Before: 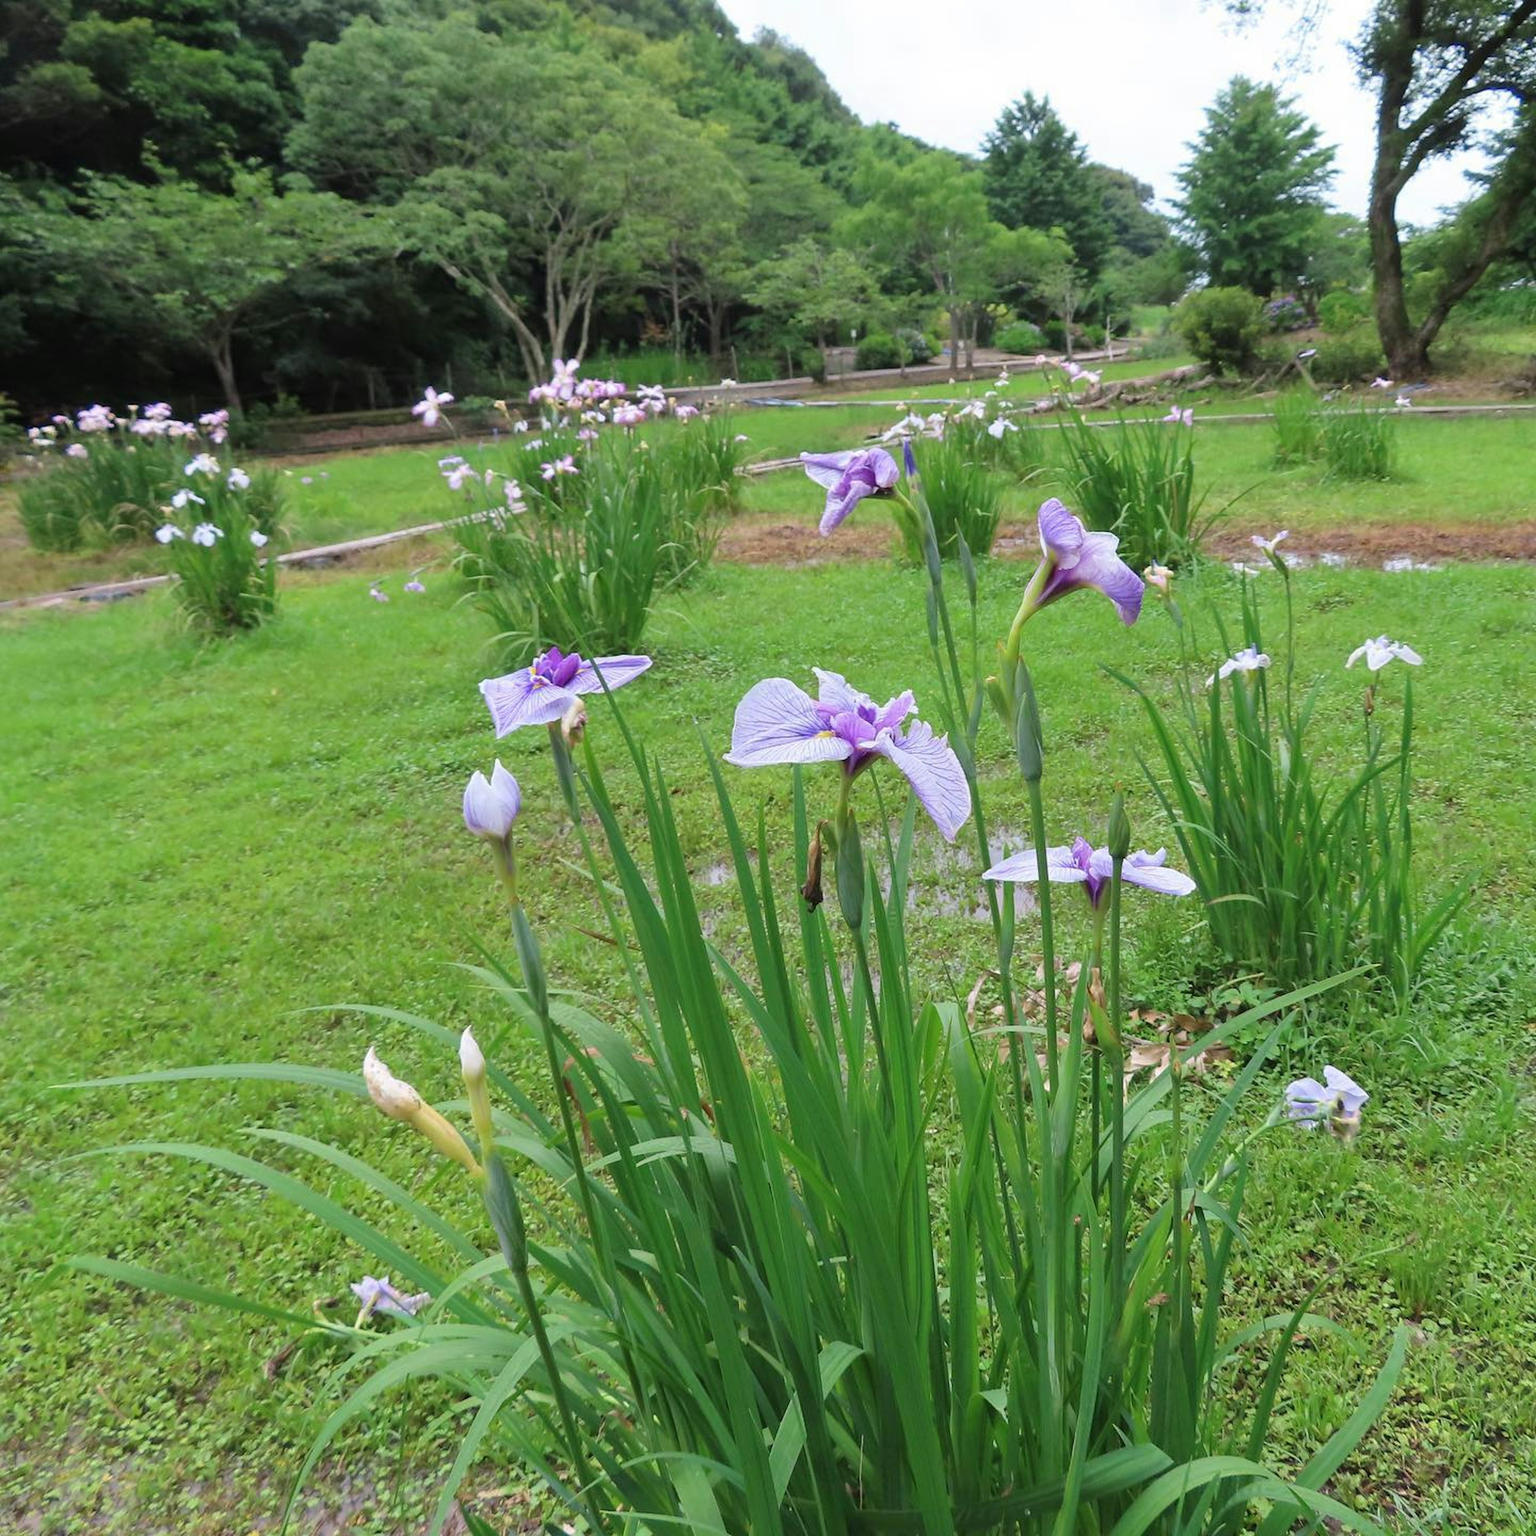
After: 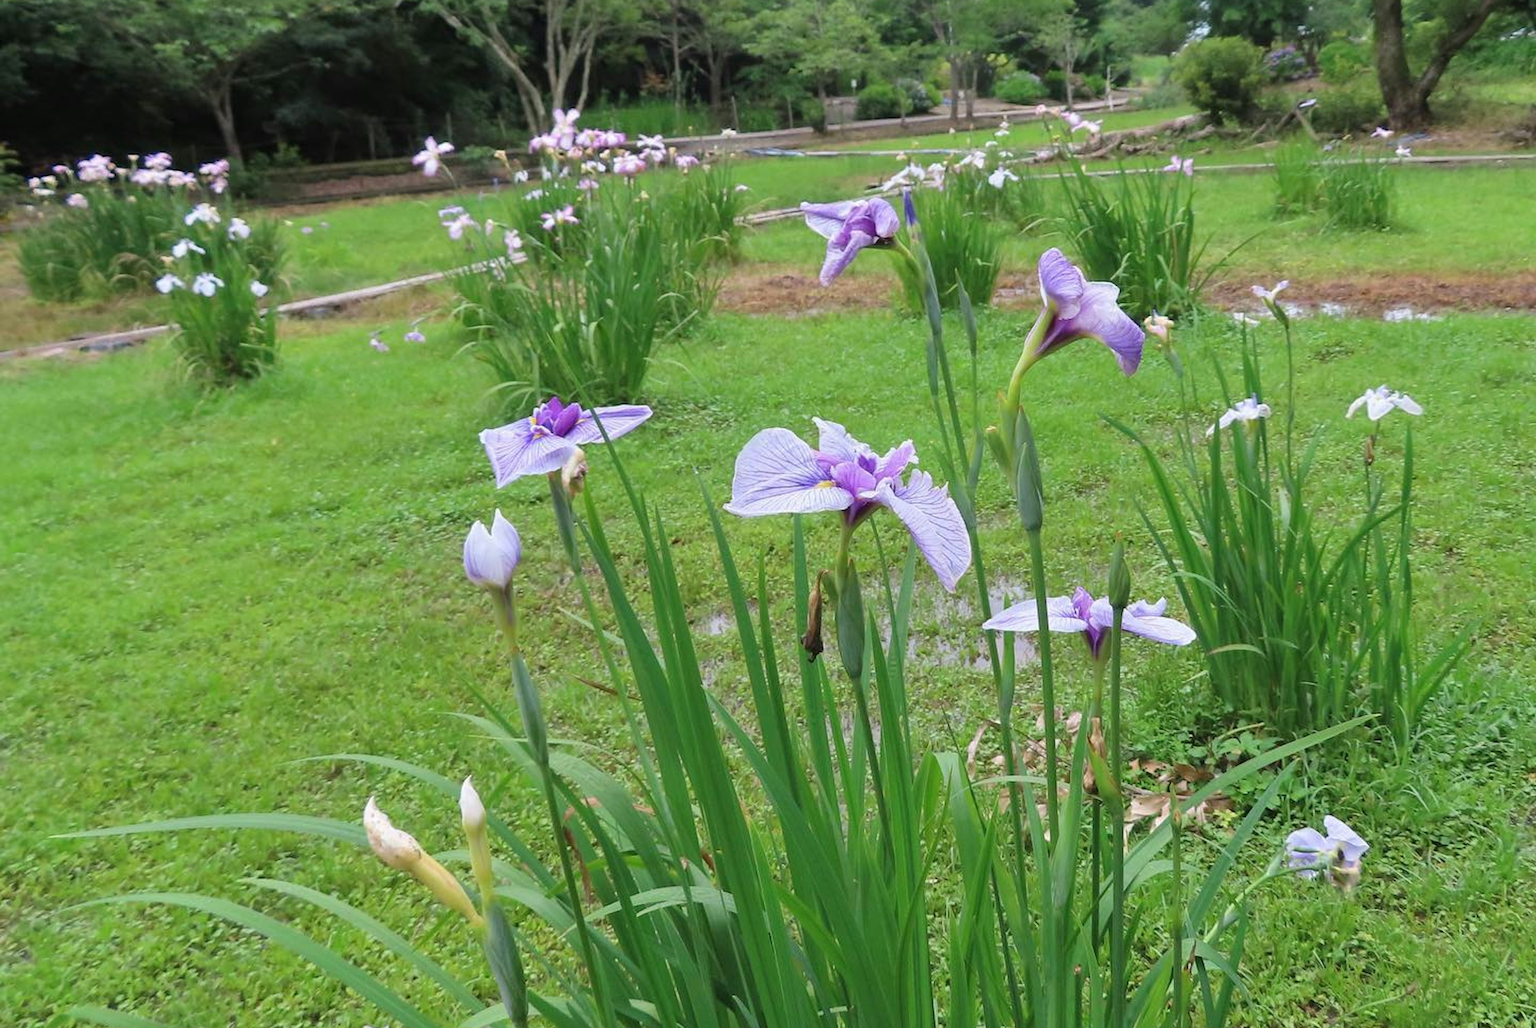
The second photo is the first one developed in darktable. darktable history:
crop: top 16.32%, bottom 16.681%
